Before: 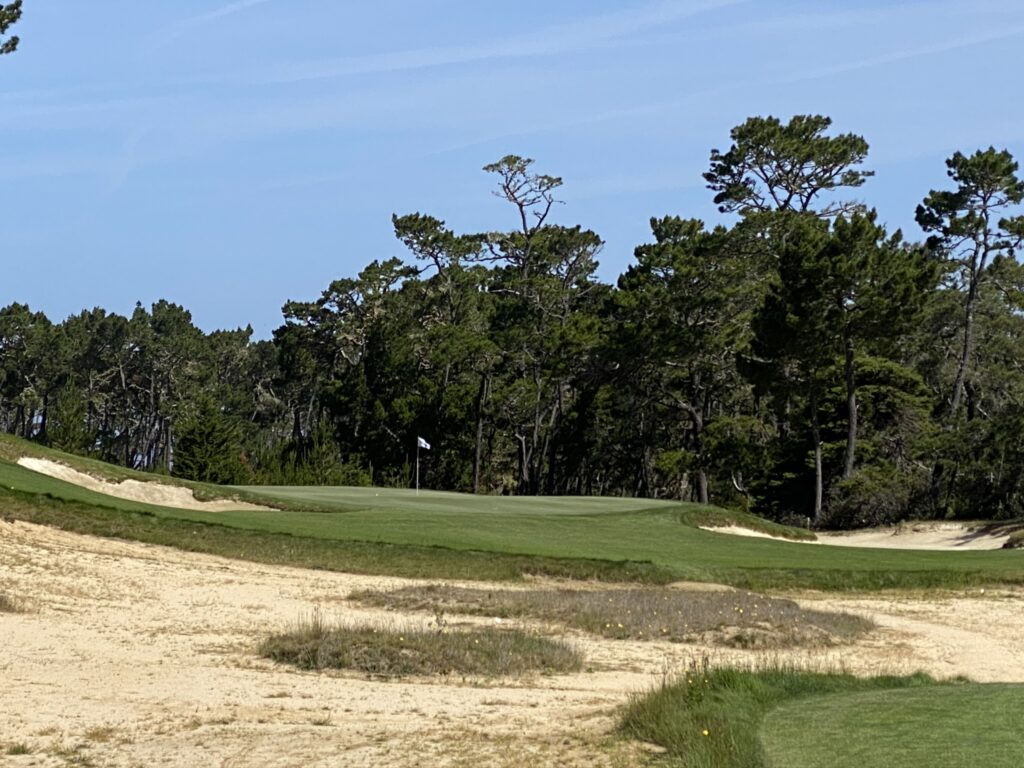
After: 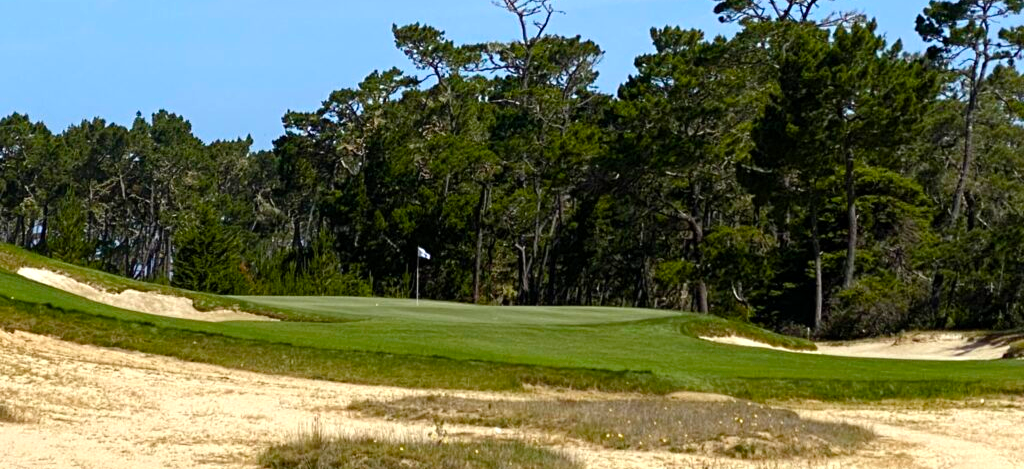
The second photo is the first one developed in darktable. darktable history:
color balance rgb: linear chroma grading › shadows -8.138%, linear chroma grading › global chroma 9.851%, perceptual saturation grading › global saturation 14.202%, perceptual saturation grading › highlights -25.598%, perceptual saturation grading › shadows 29.575%, perceptual brilliance grading › highlights 7.357%, perceptual brilliance grading › mid-tones 3.121%, perceptual brilliance grading › shadows 2.274%, global vibrance 20%
crop and rotate: top 24.808%, bottom 14.027%
